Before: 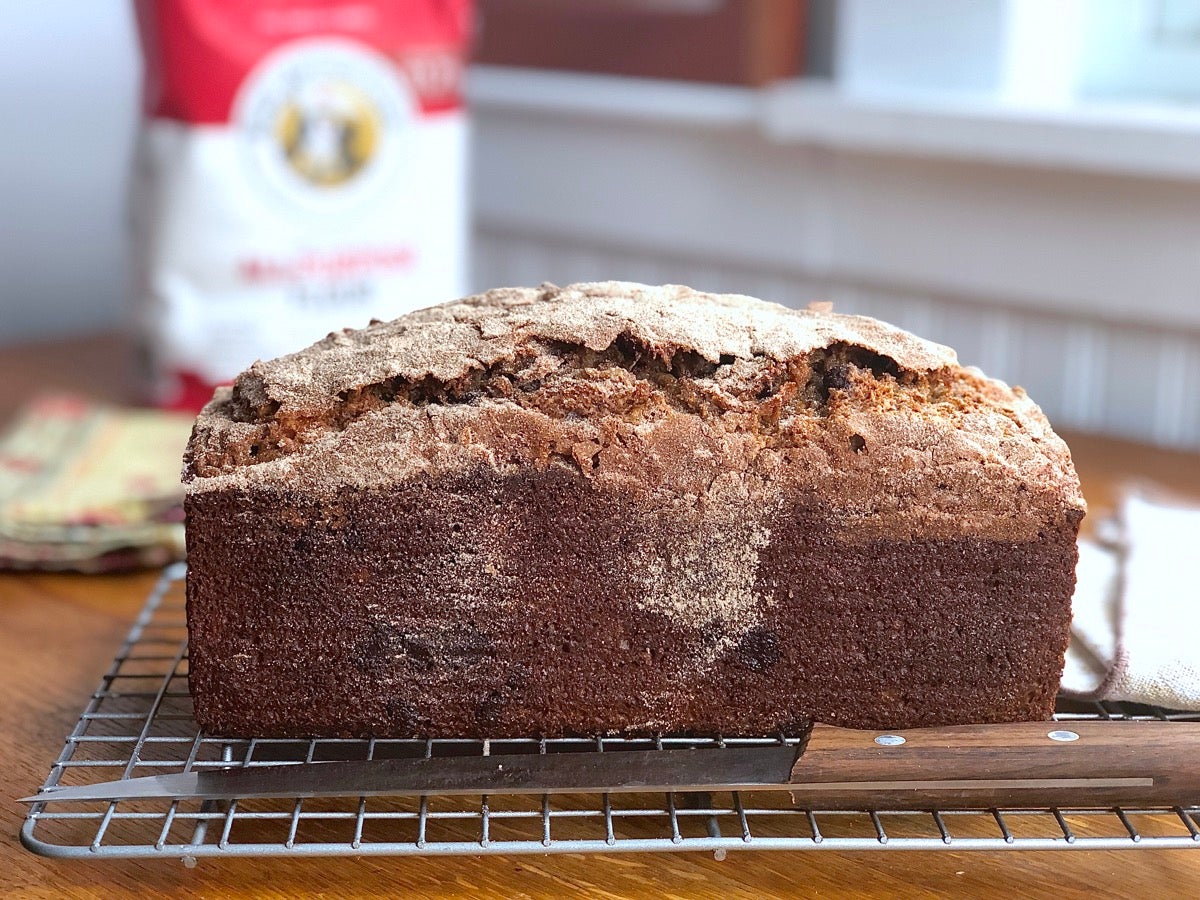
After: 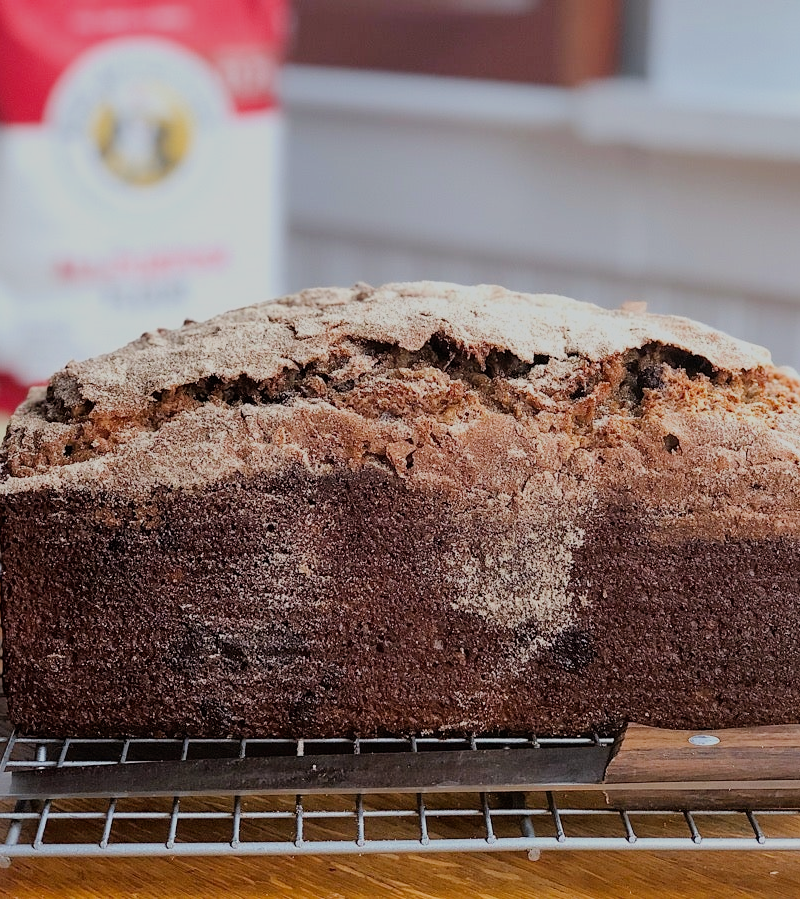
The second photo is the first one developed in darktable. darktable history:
crop and rotate: left 15.55%, right 17.743%
filmic rgb: black relative exposure -6.79 EV, white relative exposure 5.94 EV, hardness 2.69
